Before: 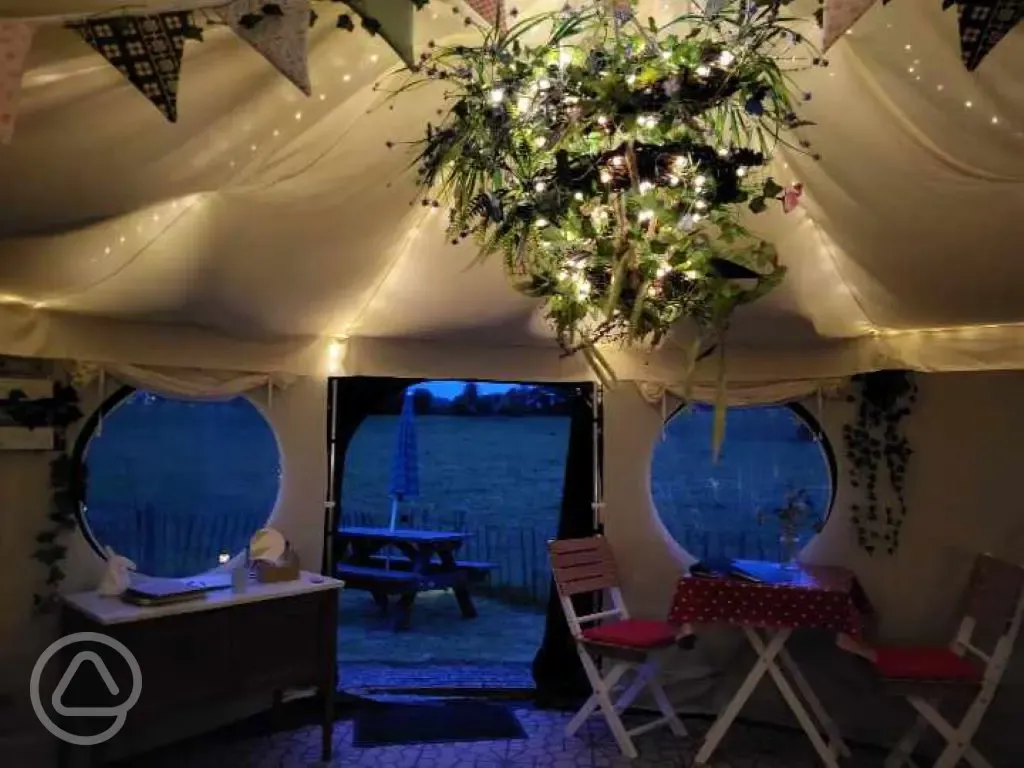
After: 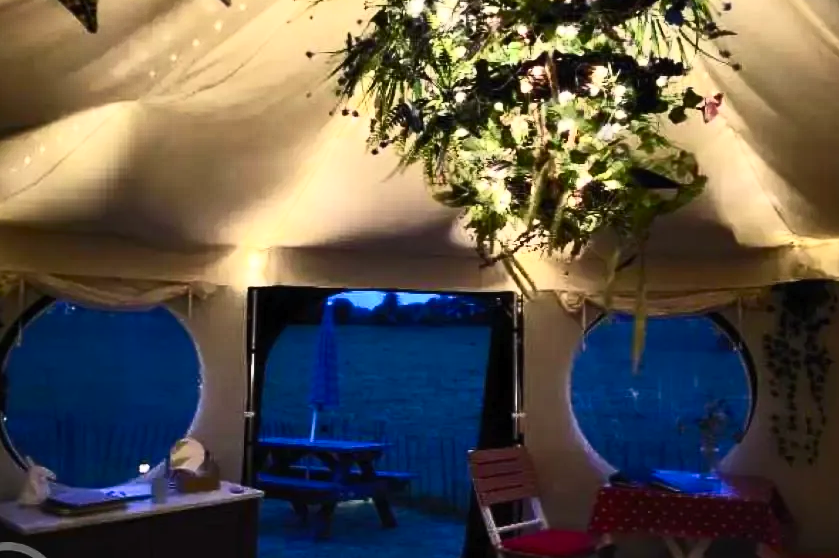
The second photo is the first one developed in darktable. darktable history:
contrast brightness saturation: contrast 0.62, brightness 0.34, saturation 0.14
crop: left 7.856%, top 11.836%, right 10.12%, bottom 15.387%
